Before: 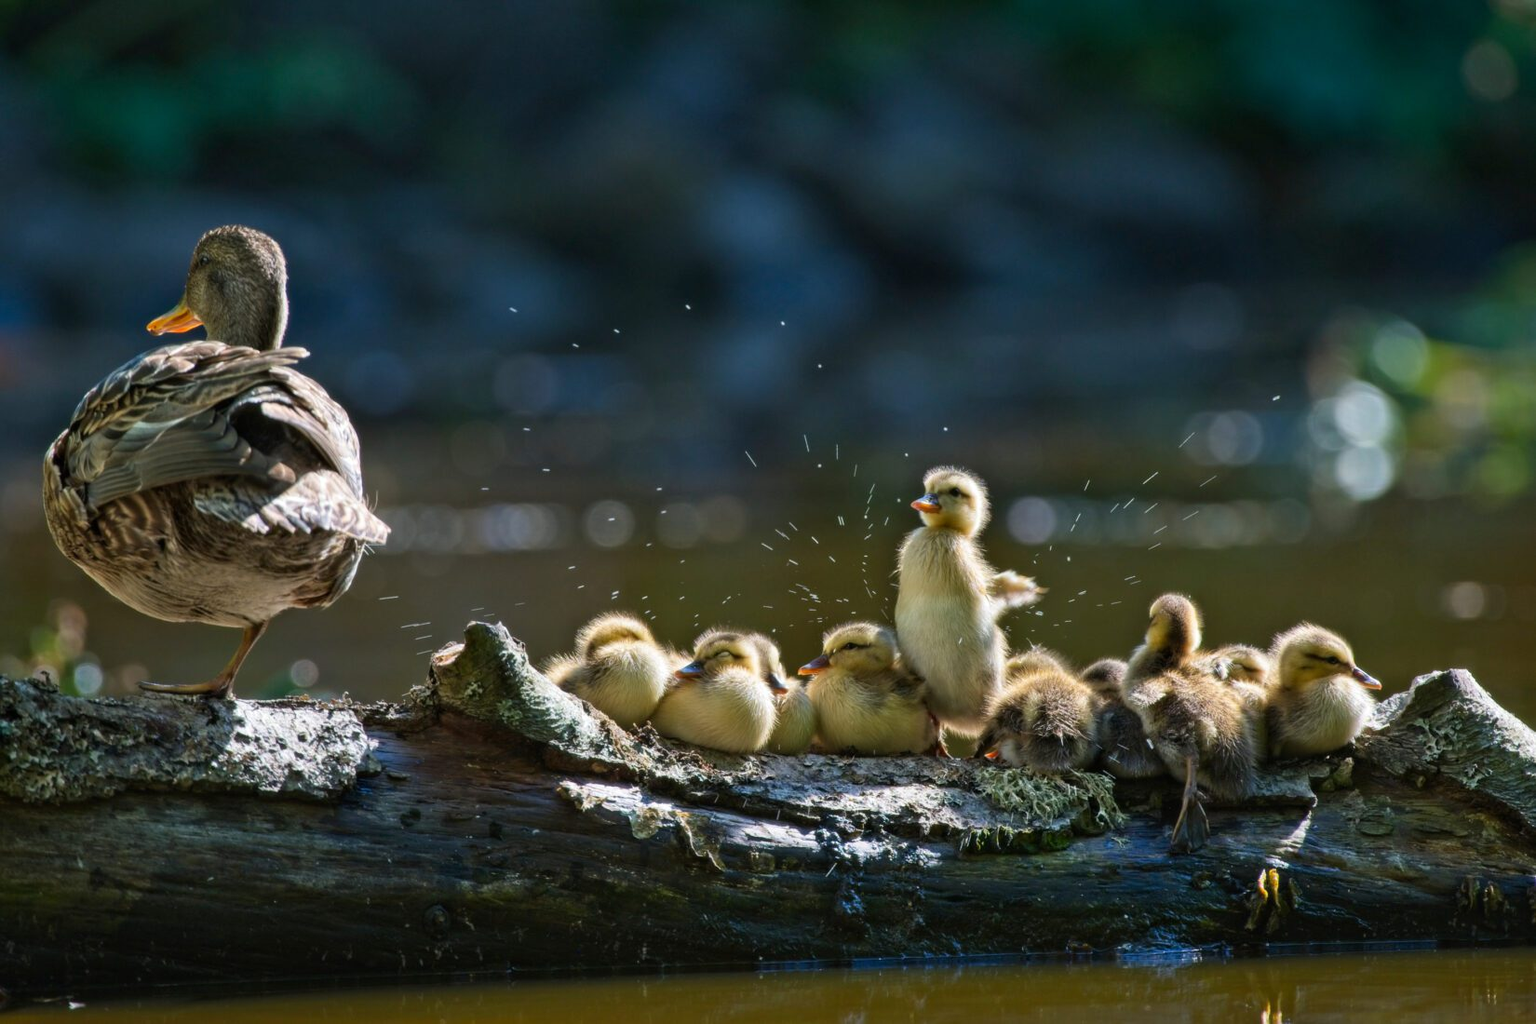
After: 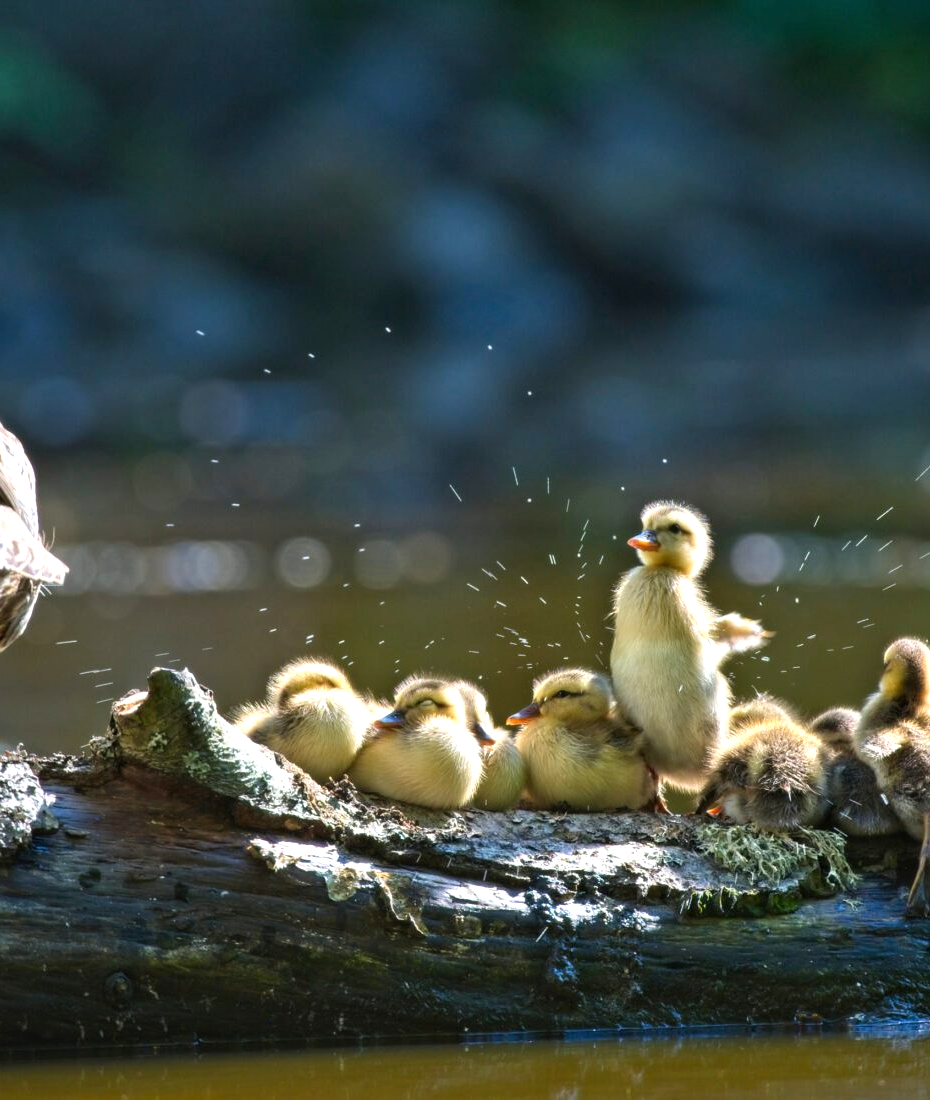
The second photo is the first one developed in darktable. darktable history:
exposure: black level correction 0, exposure 0.692 EV, compensate highlight preservation false
crop: left 21.279%, right 22.337%
